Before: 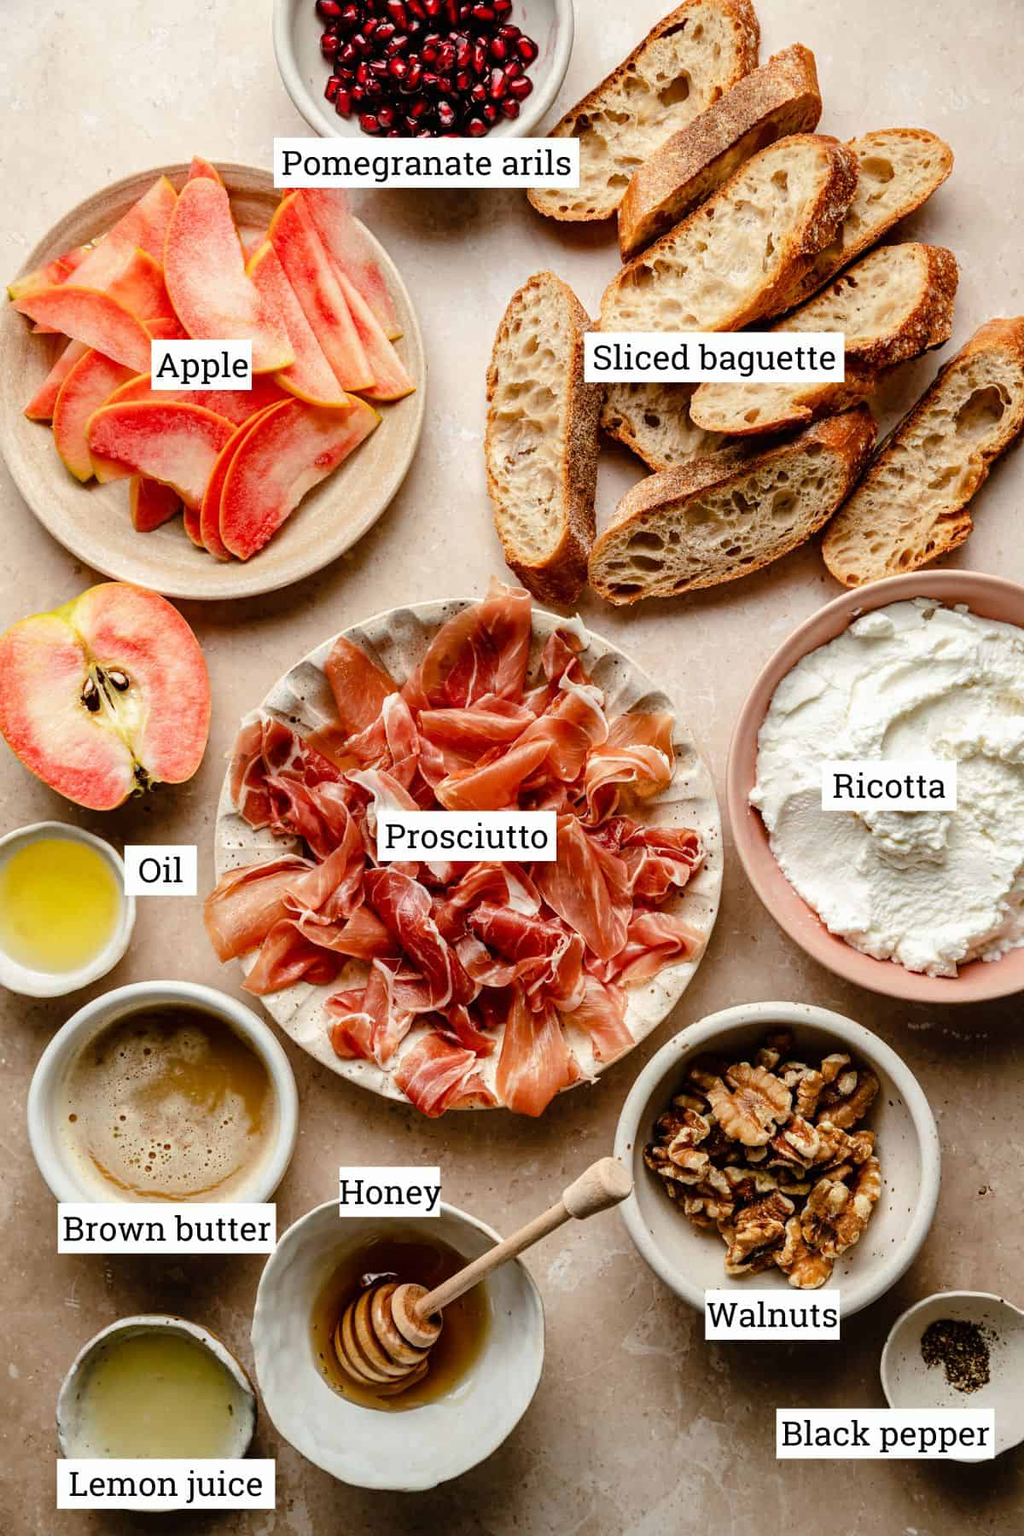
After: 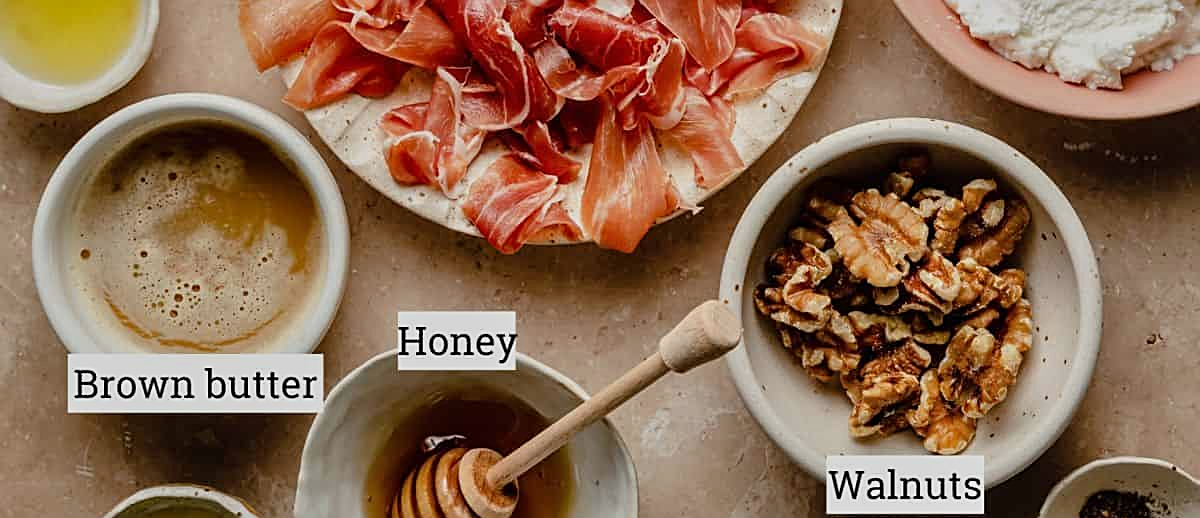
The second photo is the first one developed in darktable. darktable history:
shadows and highlights: soften with gaussian
sharpen: on, module defaults
crop and rotate: top 58.701%, bottom 12.5%
tone equalizer: -8 EV -0.002 EV, -7 EV 0.004 EV, -6 EV -0.013 EV, -5 EV 0.019 EV, -4 EV -0.013 EV, -3 EV 0.026 EV, -2 EV -0.092 EV, -1 EV -0.314 EV, +0 EV -0.595 EV
